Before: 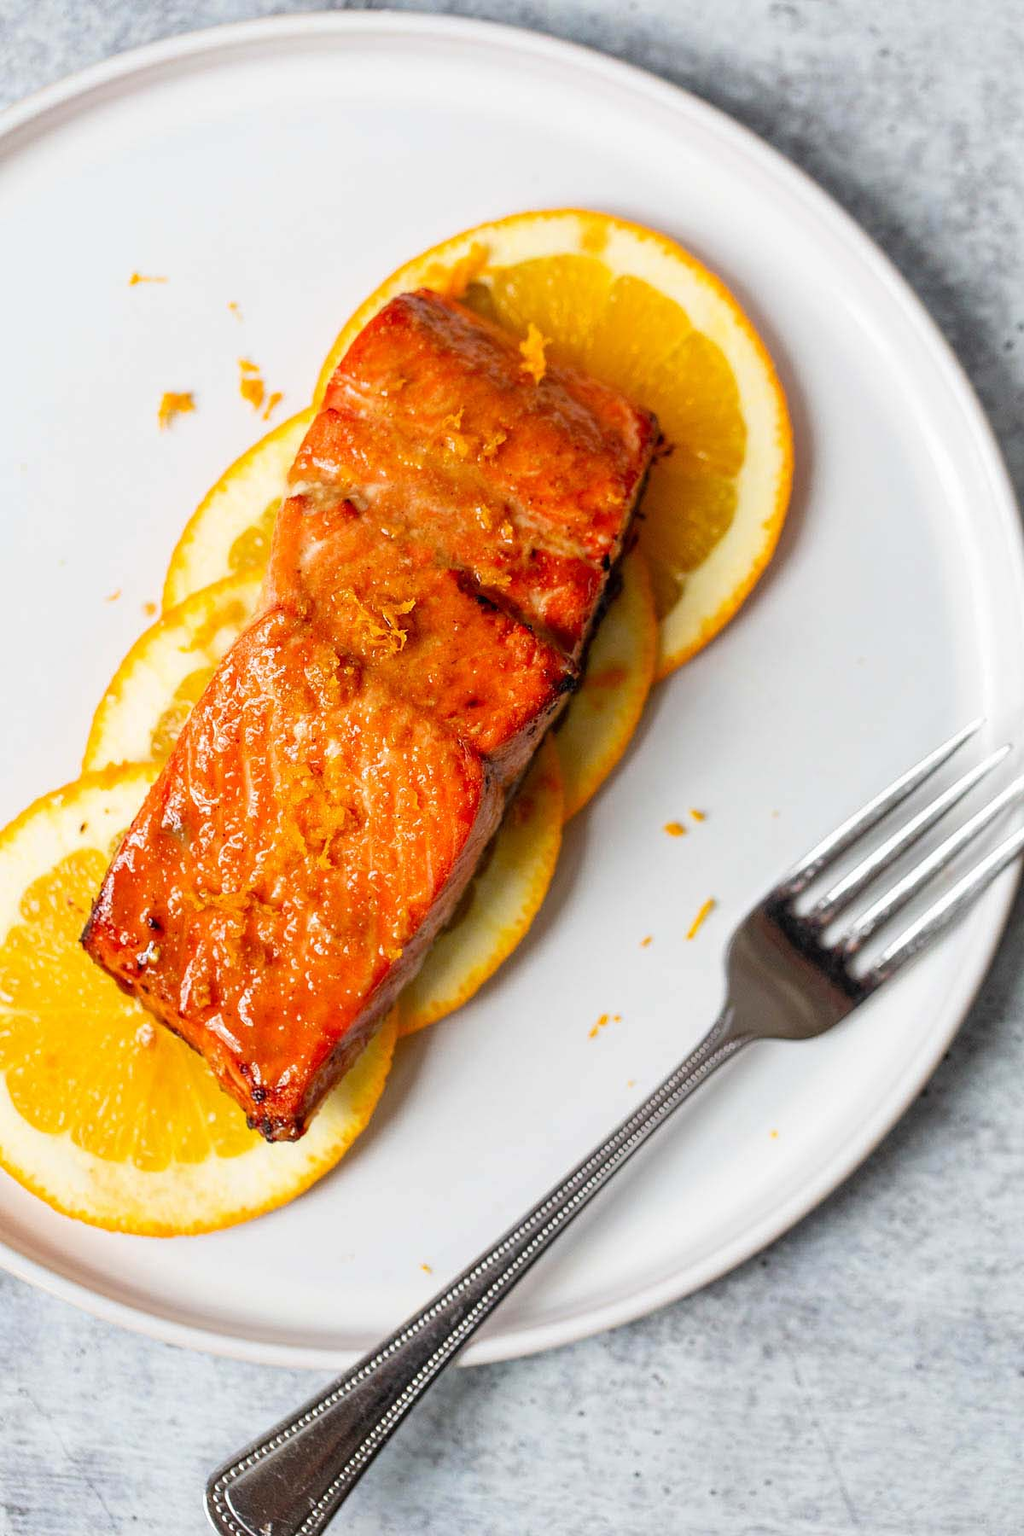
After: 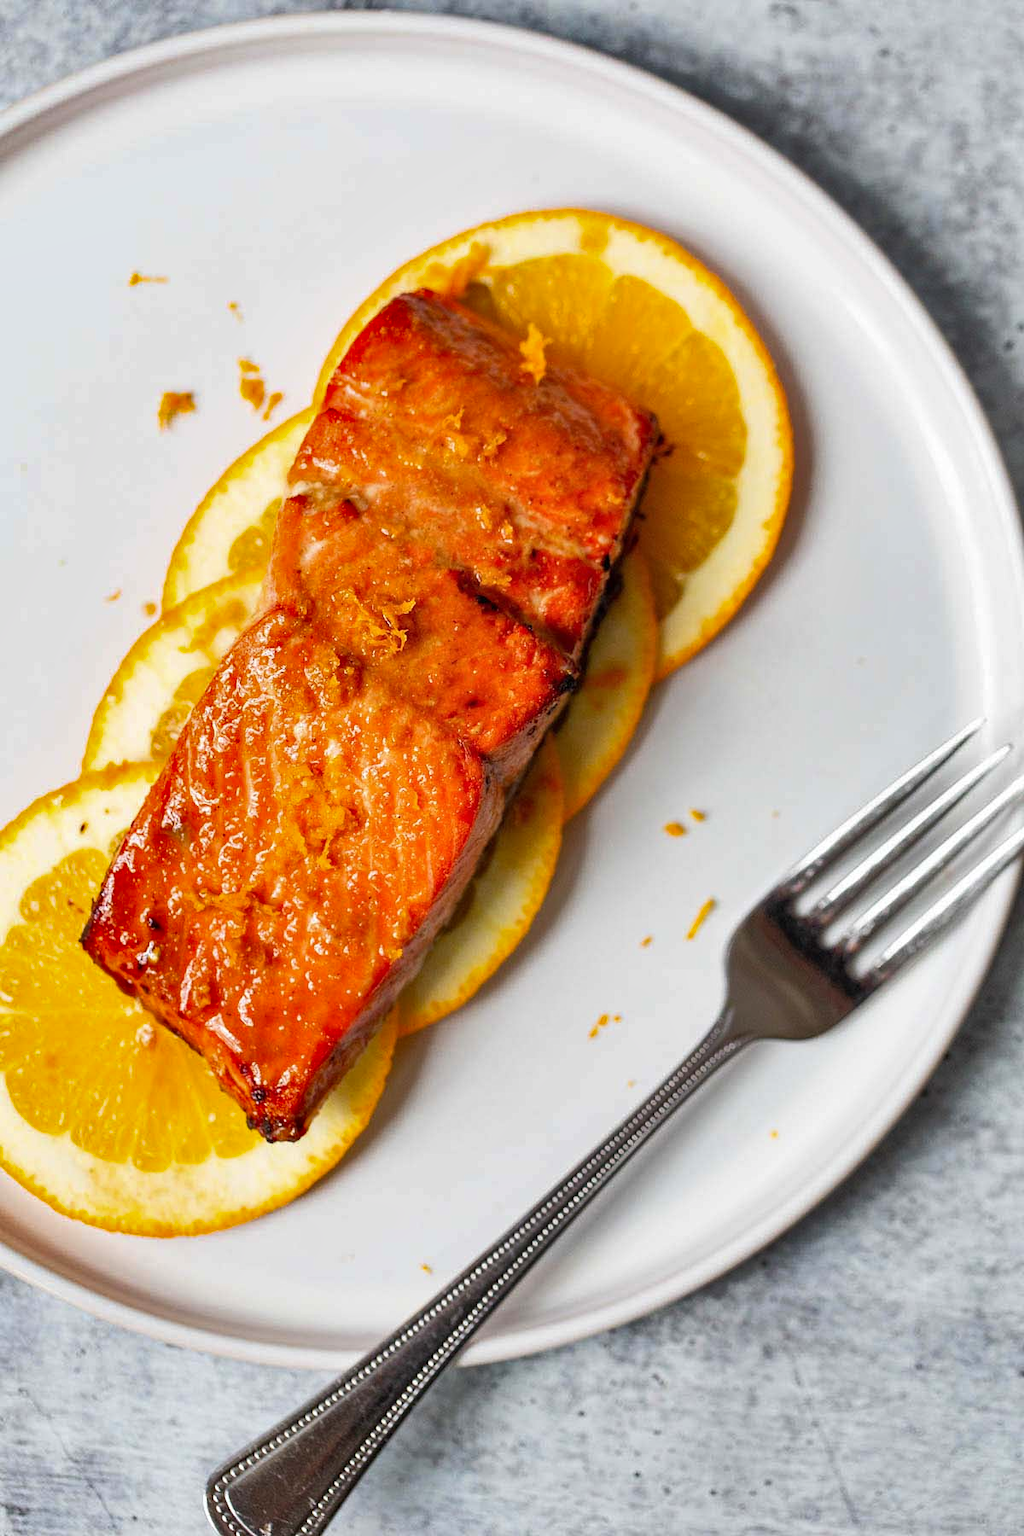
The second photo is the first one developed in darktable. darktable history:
shadows and highlights: highlights color adjustment 73.18%, soften with gaussian
